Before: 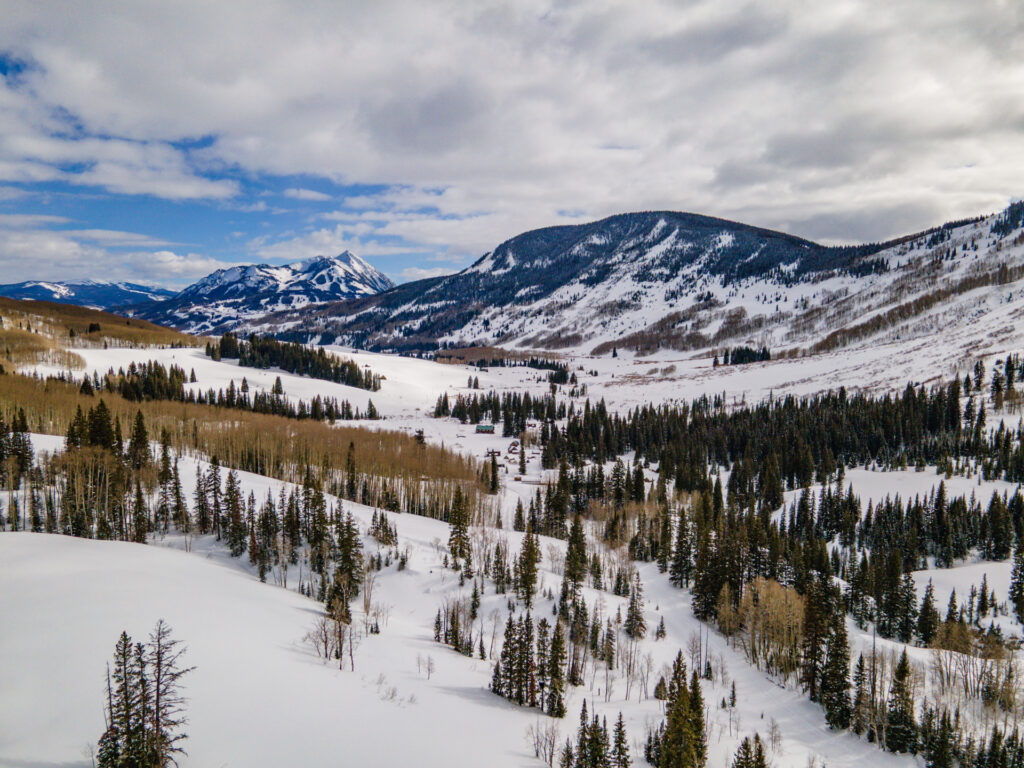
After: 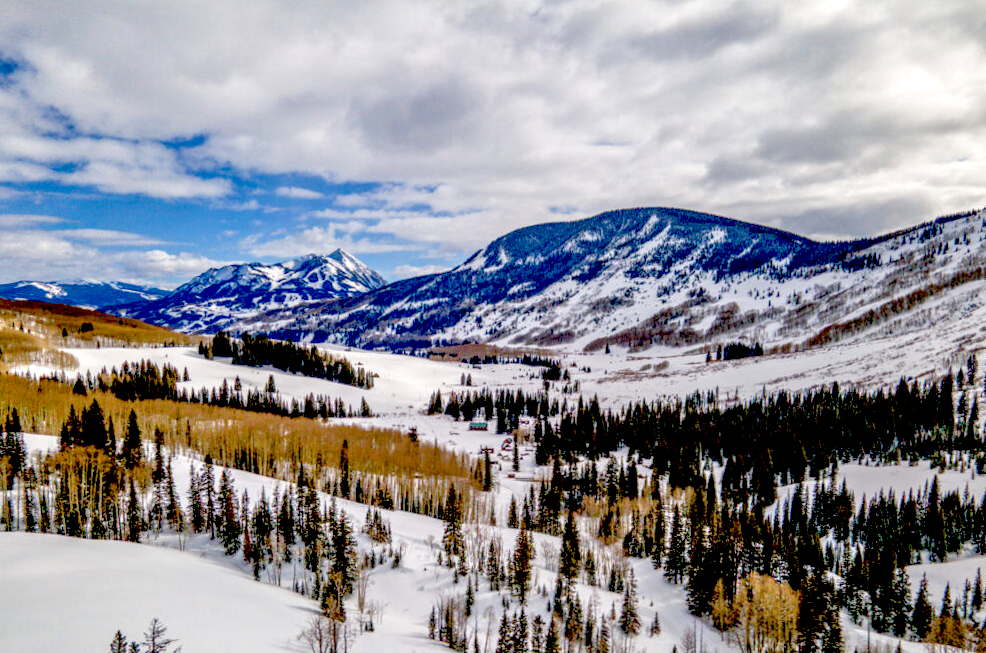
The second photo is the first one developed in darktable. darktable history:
crop and rotate: angle 0.35°, left 0.368%, right 2.555%, bottom 14.257%
local contrast: on, module defaults
exposure: black level correction 0.031, exposure 0.33 EV, compensate highlight preservation false
tone equalizer: -7 EV 0.149 EV, -6 EV 0.565 EV, -5 EV 1.17 EV, -4 EV 1.36 EV, -3 EV 1.12 EV, -2 EV 0.6 EV, -1 EV 0.163 EV, mask exposure compensation -0.506 EV
